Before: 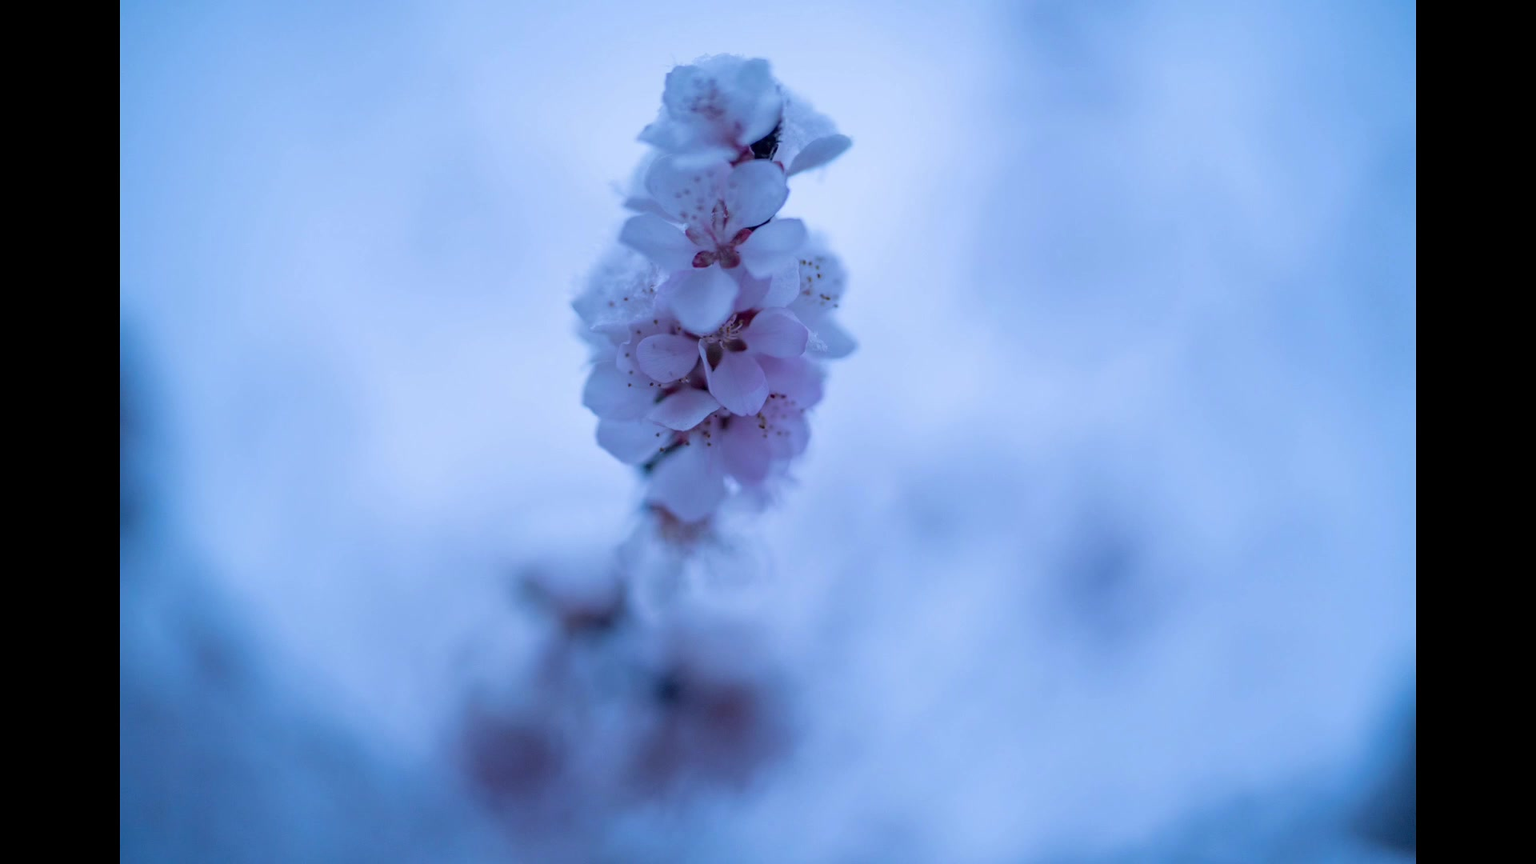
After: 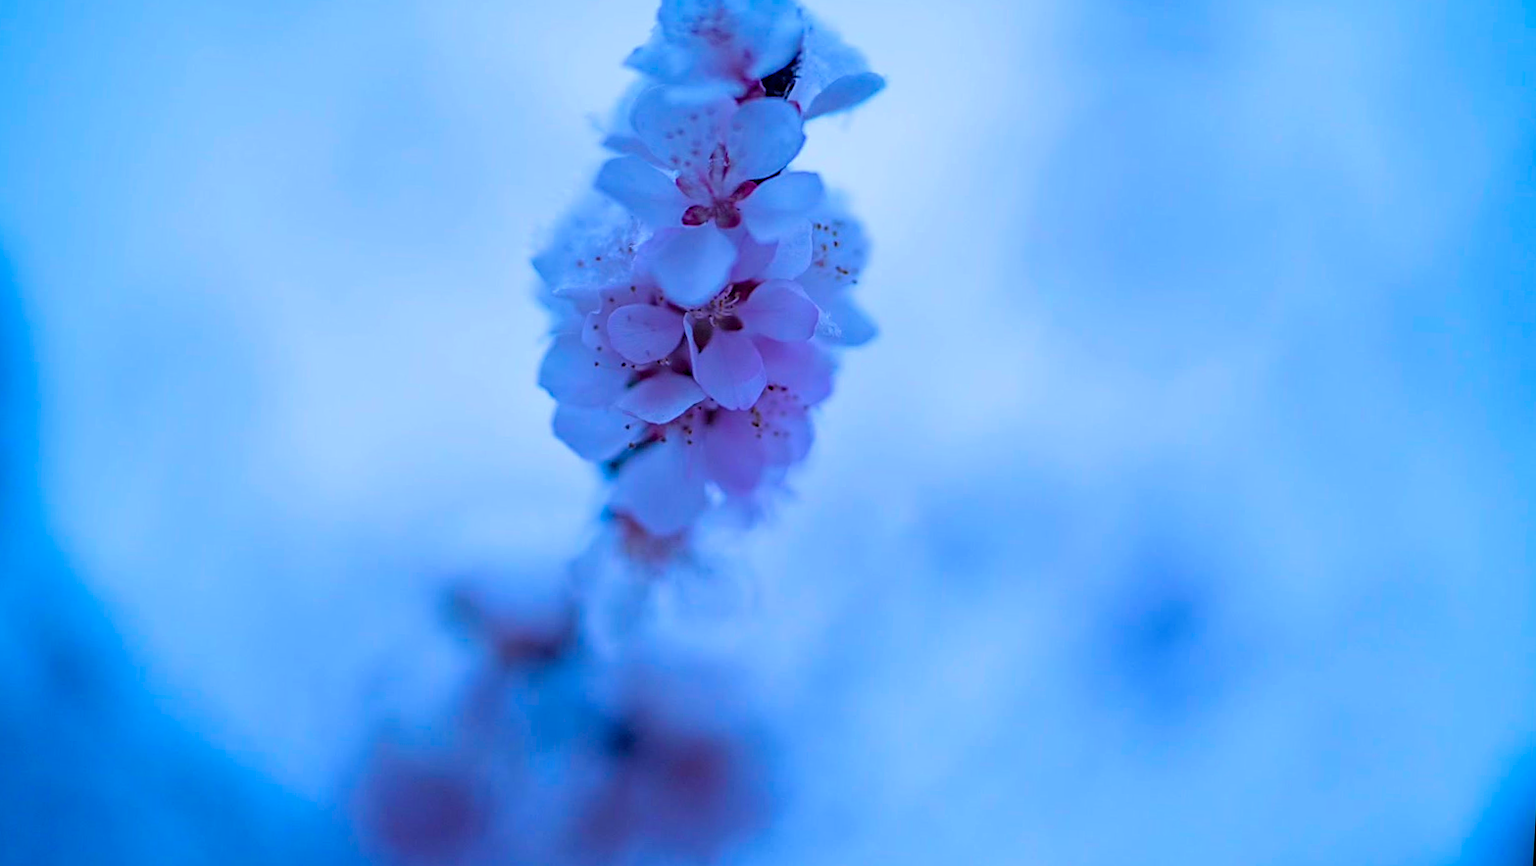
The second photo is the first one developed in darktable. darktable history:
color zones: curves: ch0 [(0.25, 0.5) (0.423, 0.5) (0.443, 0.5) (0.521, 0.756) (0.568, 0.5) (0.576, 0.5) (0.75, 0.5)]; ch1 [(0.25, 0.5) (0.423, 0.5) (0.443, 0.5) (0.539, 0.873) (0.624, 0.565) (0.631, 0.5) (0.75, 0.5)]
crop and rotate: angle -3.32°, left 5.427%, top 5.228%, right 4.668%, bottom 4.577%
sharpen: on, module defaults
color balance rgb: shadows lift › chroma 3.33%, shadows lift › hue 279.43°, perceptual saturation grading › global saturation 19.679%, global vibrance 50.14%
